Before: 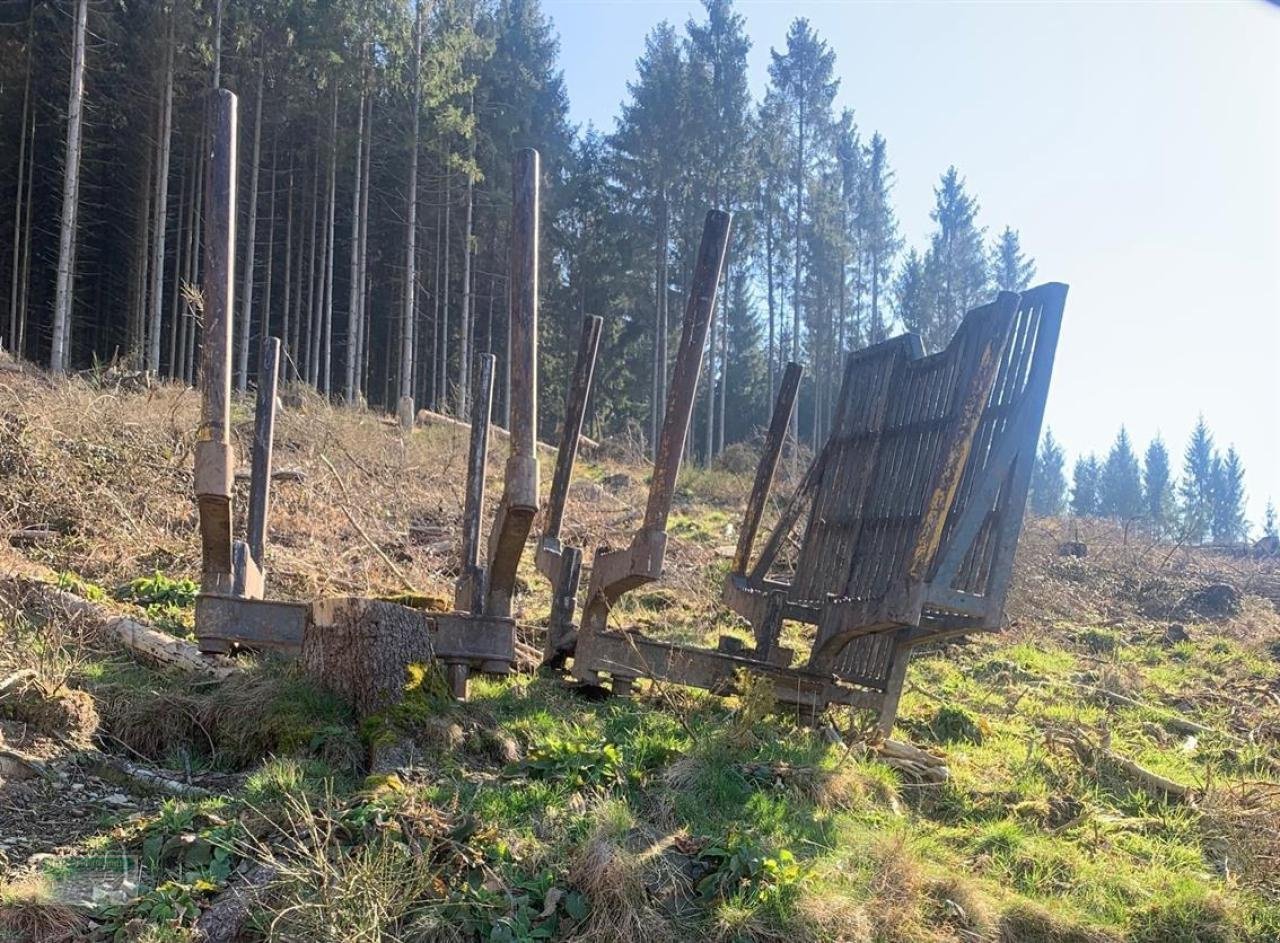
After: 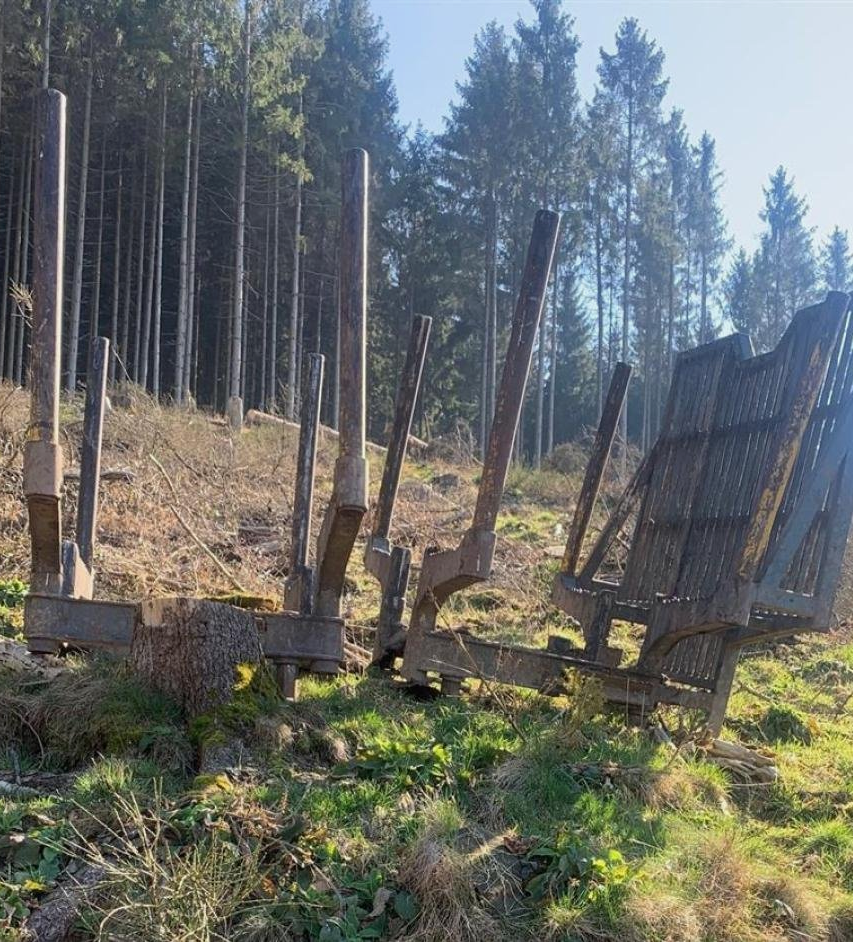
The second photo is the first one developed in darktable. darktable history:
exposure: exposure -0.15 EV, compensate highlight preservation false
crop and rotate: left 13.429%, right 19.919%
